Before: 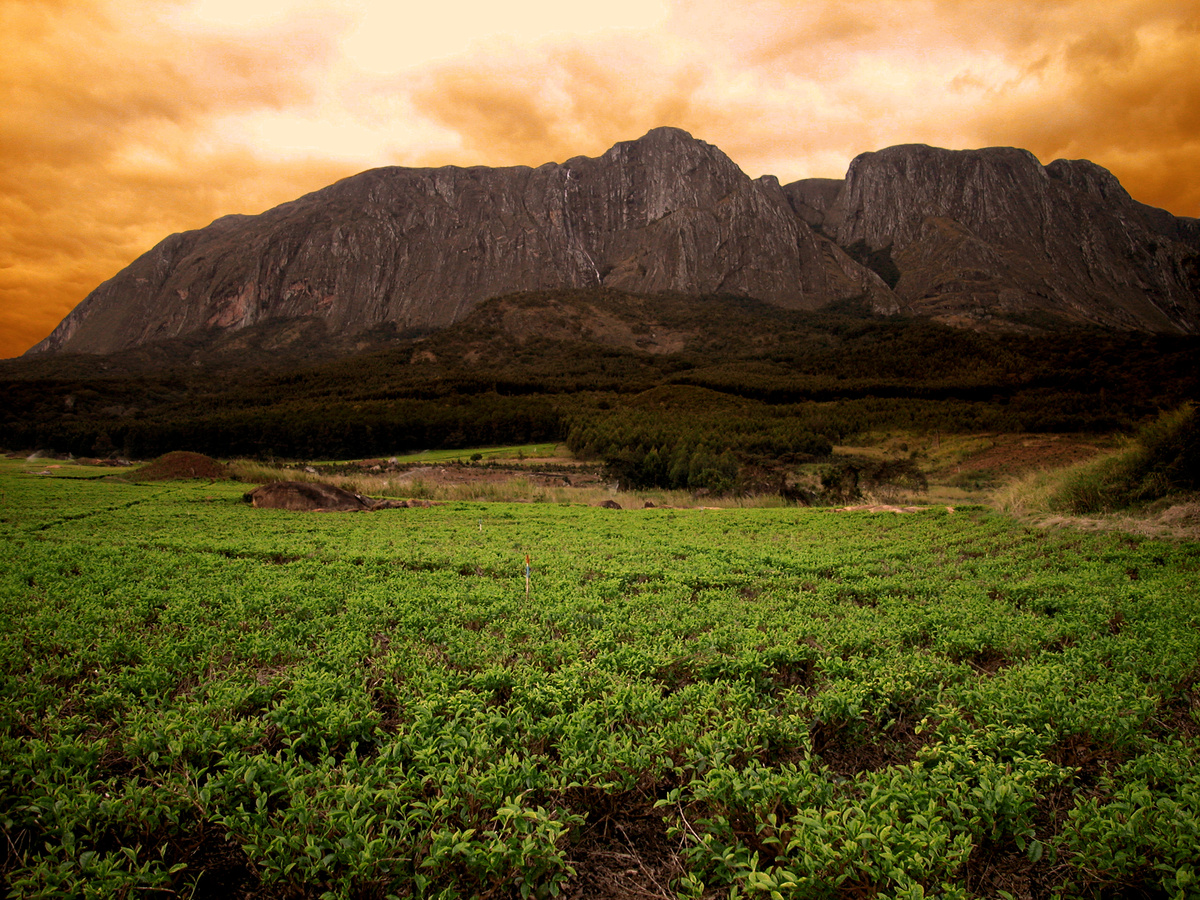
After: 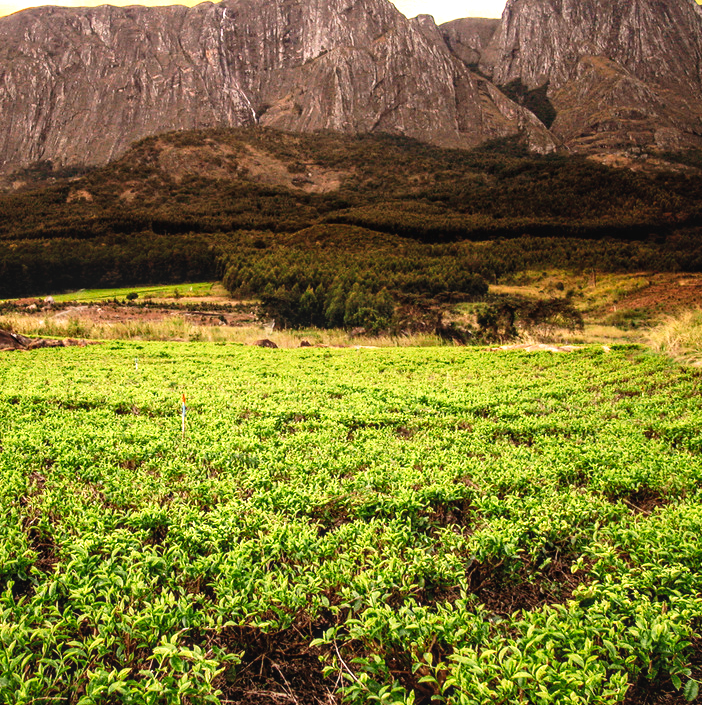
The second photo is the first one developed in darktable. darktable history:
tone curve: curves: ch0 [(0, 0.047) (0.15, 0.127) (0.46, 0.466) (0.751, 0.788) (1, 0.961)]; ch1 [(0, 0) (0.43, 0.408) (0.476, 0.469) (0.505, 0.501) (0.553, 0.557) (0.592, 0.58) (0.631, 0.625) (1, 1)]; ch2 [(0, 0) (0.505, 0.495) (0.55, 0.557) (0.583, 0.573) (1, 1)], preserve colors none
local contrast: detail 130%
exposure: black level correction 0, exposure 1.438 EV, compensate highlight preservation false
crop and rotate: left 28.72%, top 17.924%, right 12.698%, bottom 3.696%
